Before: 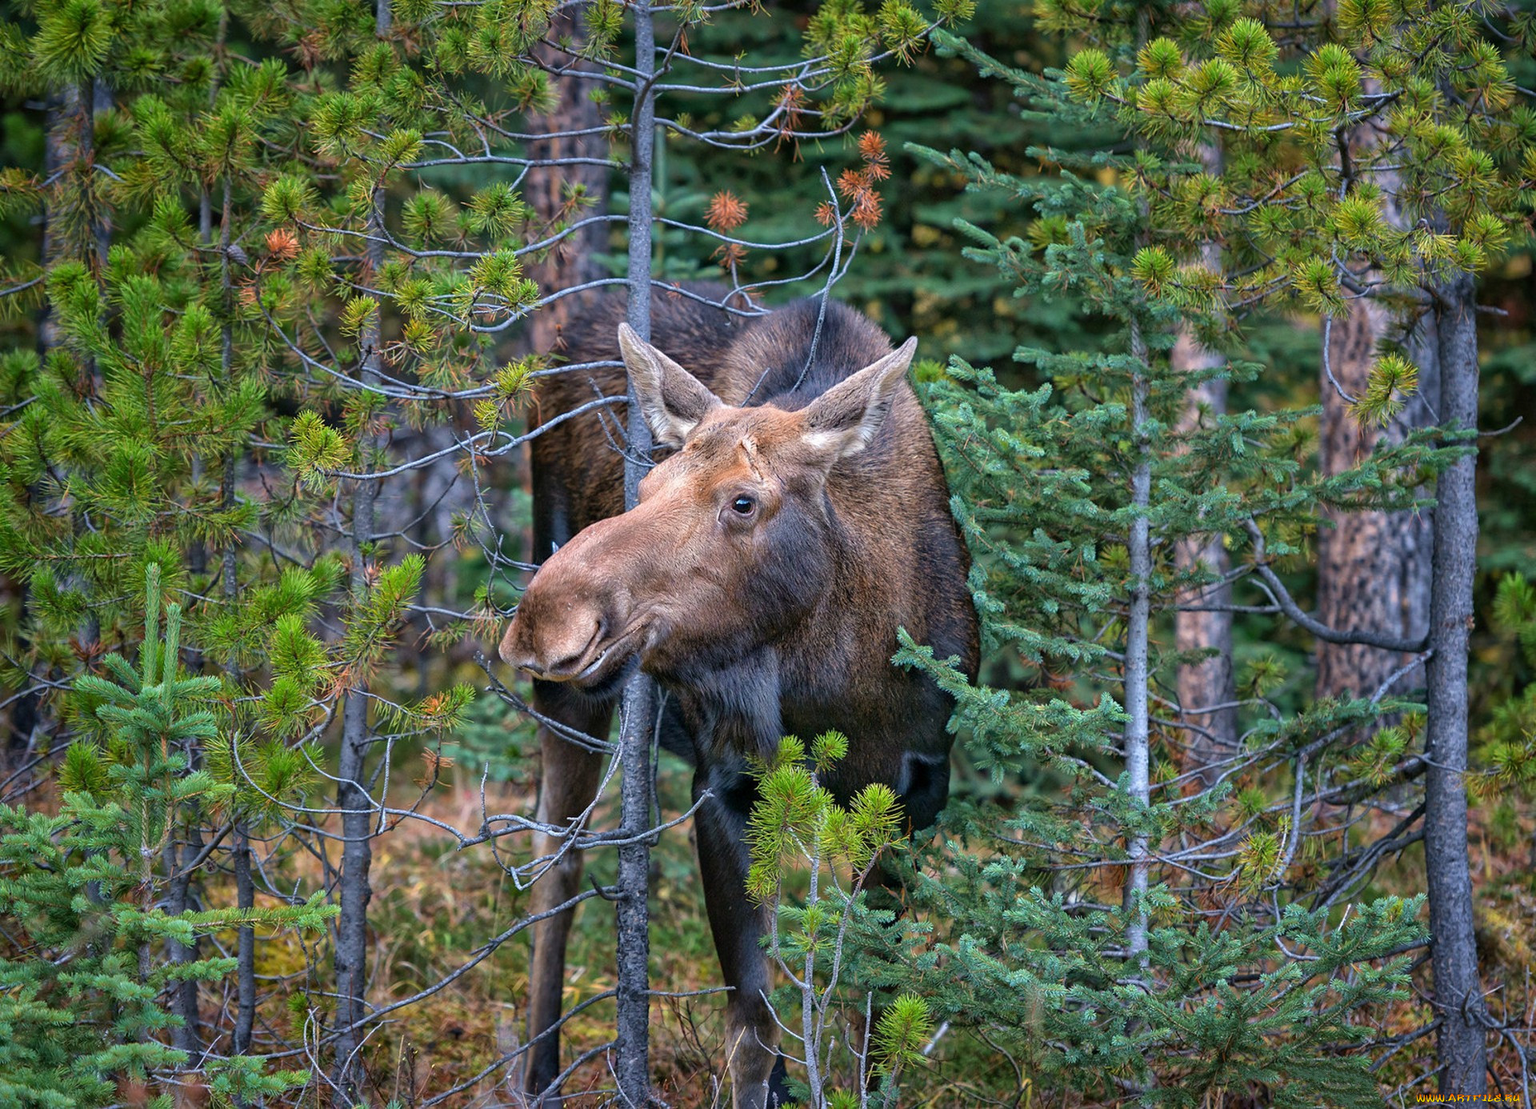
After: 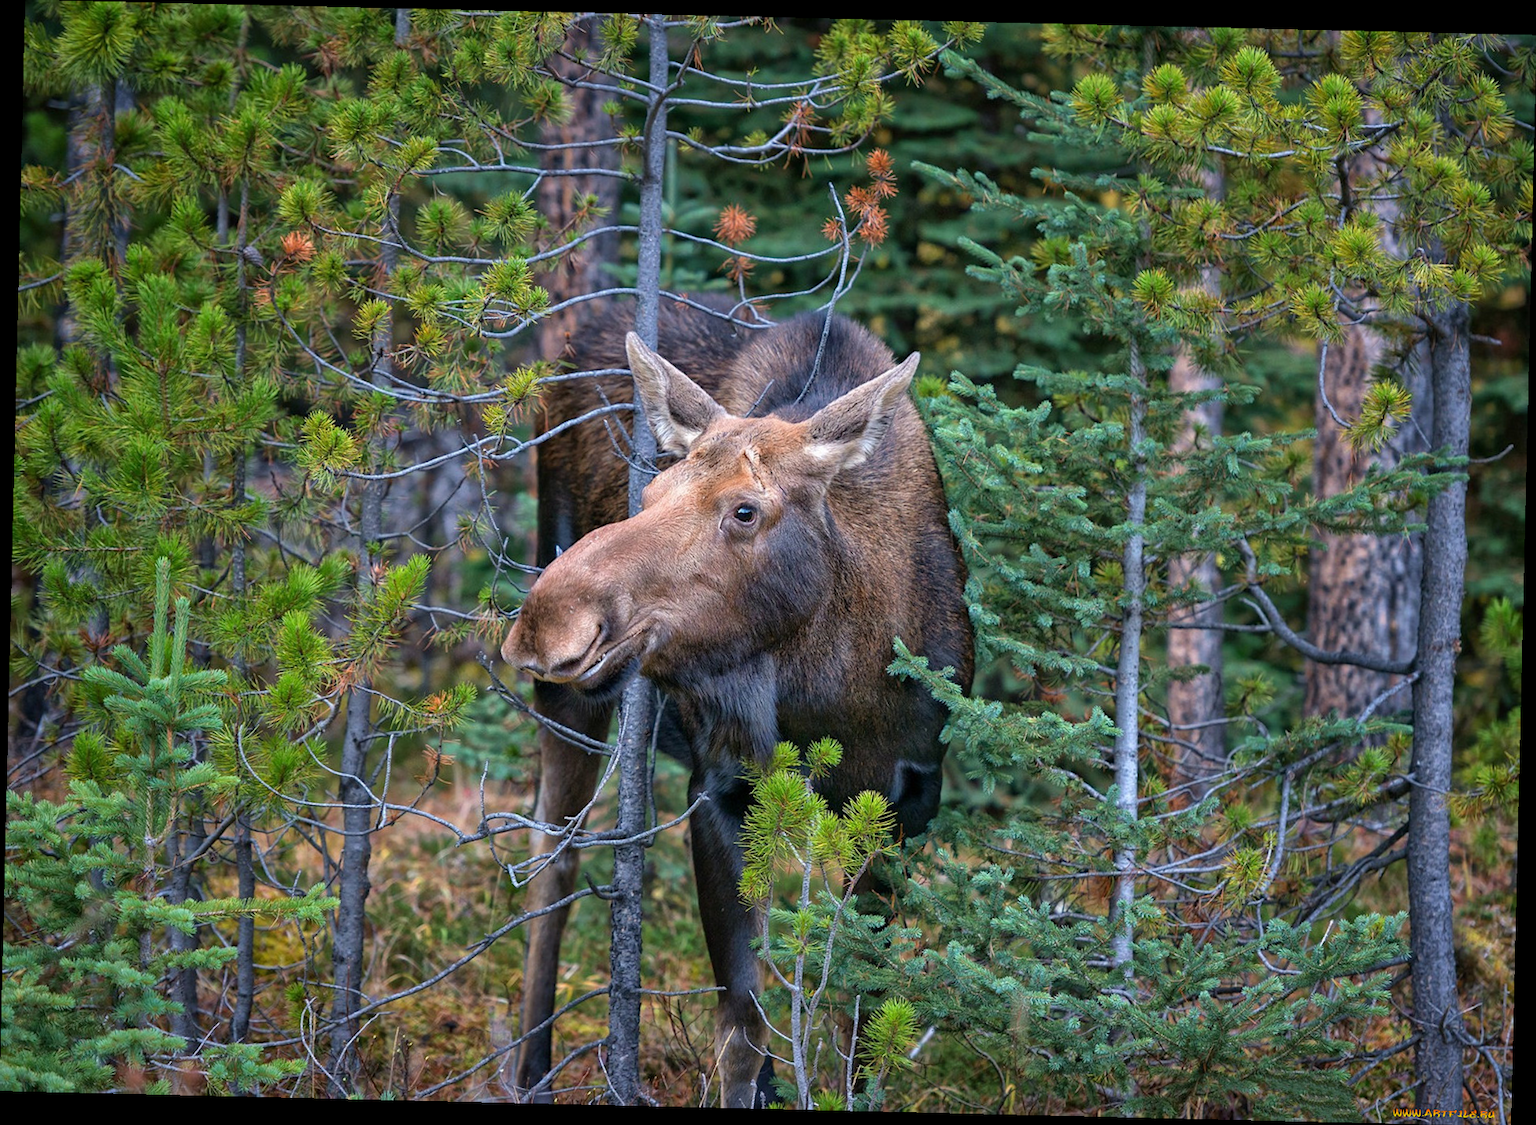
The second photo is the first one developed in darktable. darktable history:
crop and rotate: angle -1.35°
